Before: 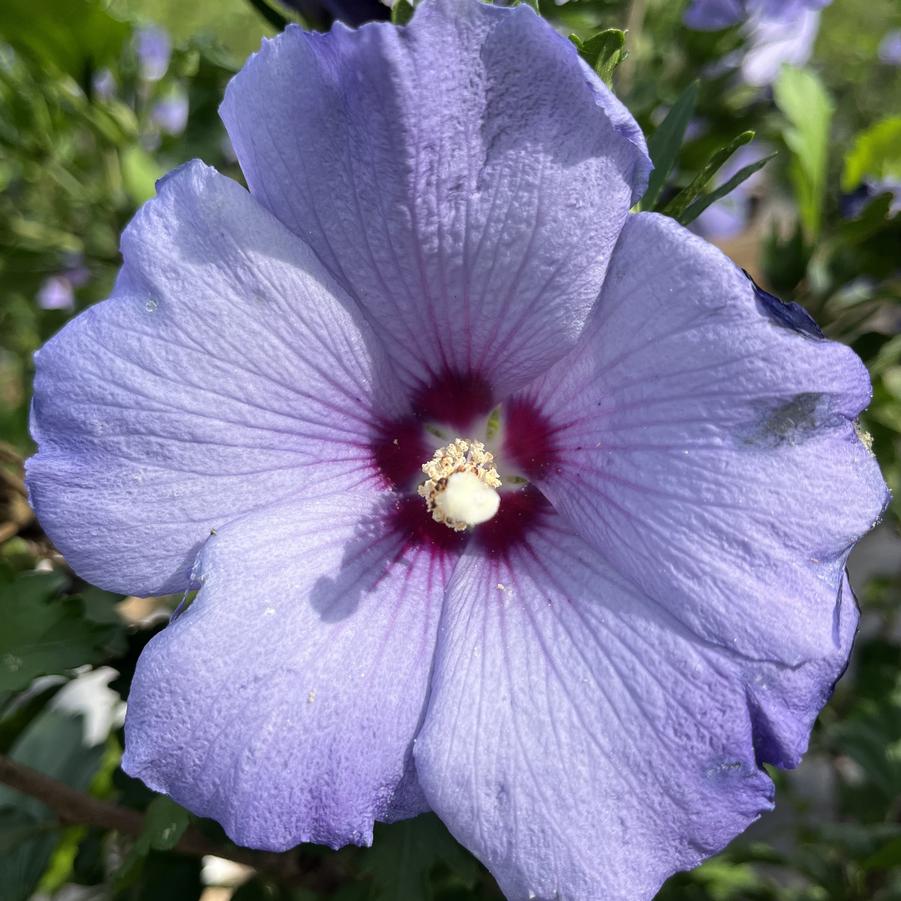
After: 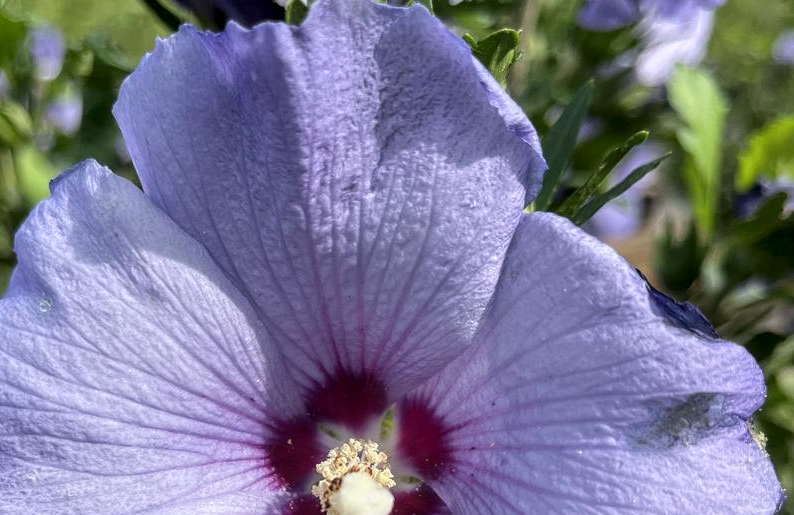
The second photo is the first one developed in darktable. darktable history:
local contrast: on, module defaults
crop and rotate: left 11.812%, bottom 42.776%
